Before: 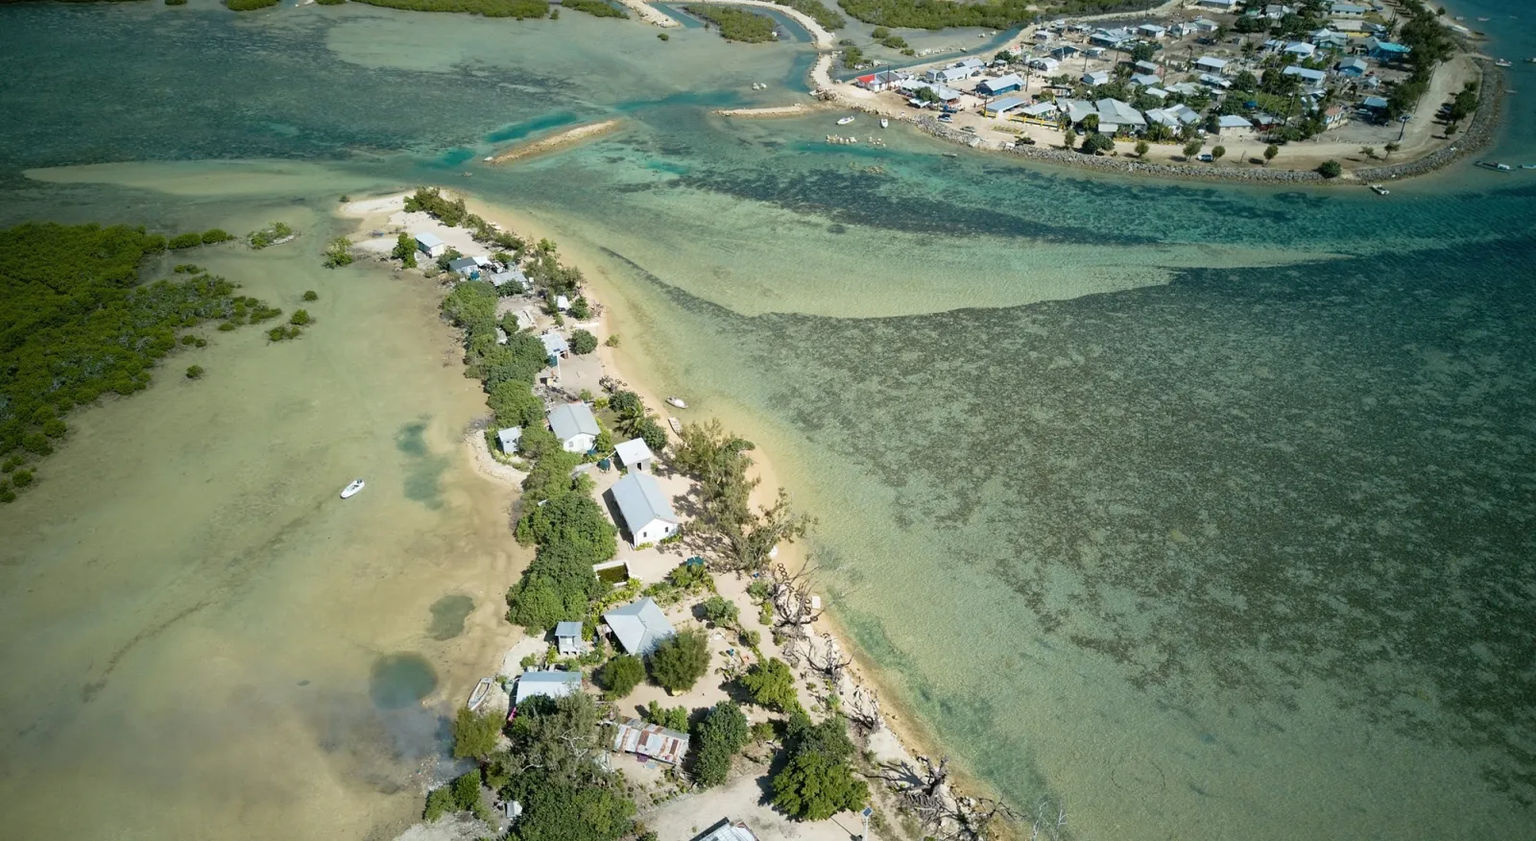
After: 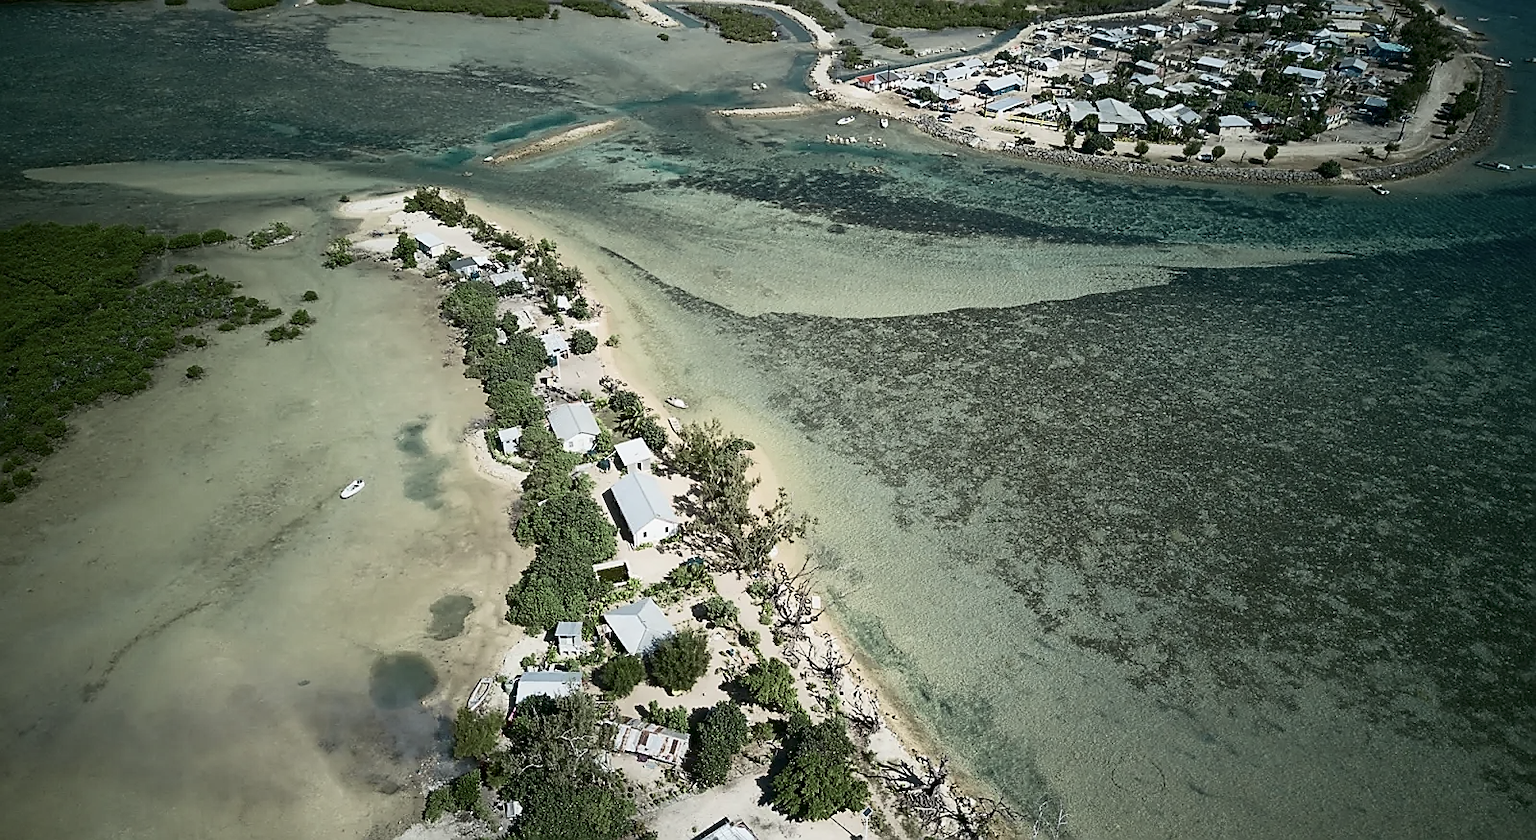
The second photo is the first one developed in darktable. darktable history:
tone equalizer: -8 EV 0.271 EV, -7 EV 0.436 EV, -6 EV 0.445 EV, -5 EV 0.236 EV, -3 EV -0.253 EV, -2 EV -0.408 EV, -1 EV -0.394 EV, +0 EV -0.237 EV
contrast brightness saturation: contrast 0.248, saturation -0.315
sharpen: radius 1.404, amount 1.265, threshold 0.659
color zones: curves: ch2 [(0, 0.5) (0.143, 0.517) (0.286, 0.571) (0.429, 0.522) (0.571, 0.5) (0.714, 0.5) (0.857, 0.5) (1, 0.5)]
